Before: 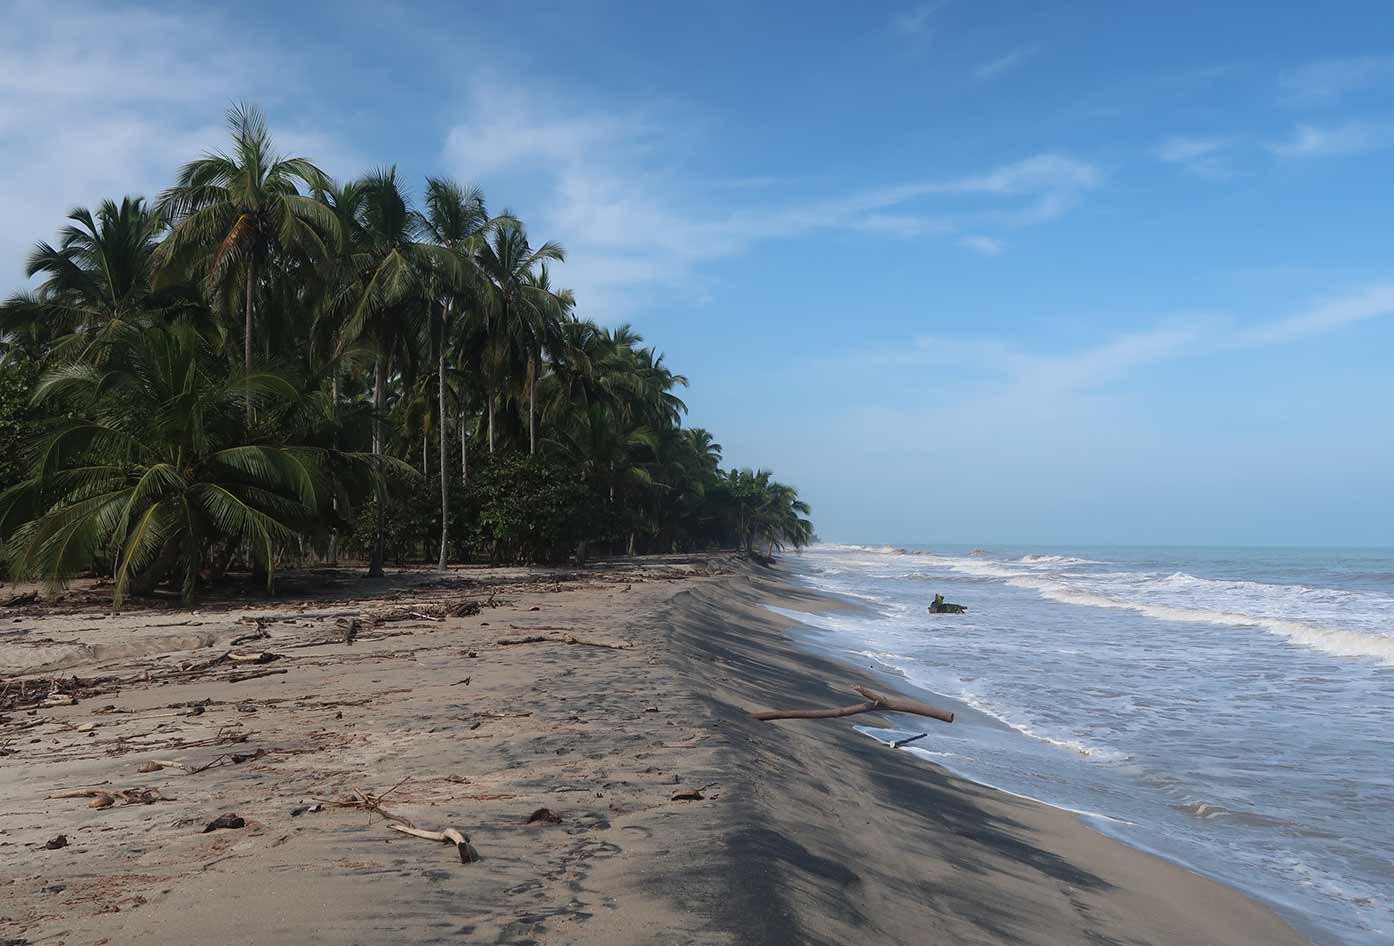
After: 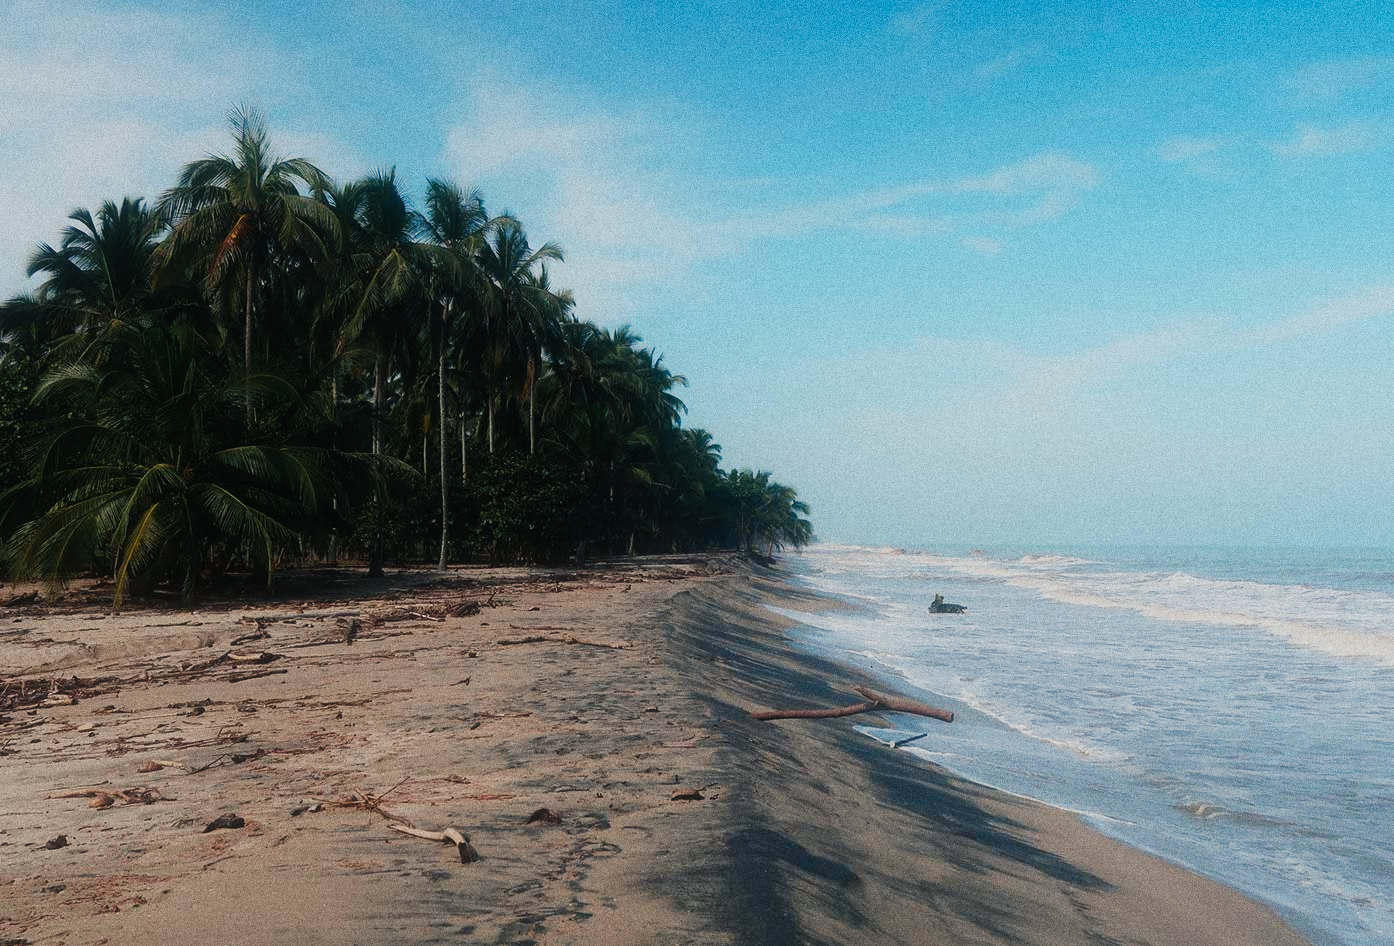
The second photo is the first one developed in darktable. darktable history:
contrast equalizer "negative clarity": octaves 7, y [[0.6 ×6], [0.55 ×6], [0 ×6], [0 ×6], [0 ×6]], mix -0.3
color balance rgb "creative | pacific film": shadows lift › chroma 2%, shadows lift › hue 219.6°, power › hue 313.2°, highlights gain › chroma 3%, highlights gain › hue 75.6°, global offset › luminance 0.5%, perceptual saturation grading › global saturation 15.33%, perceptual saturation grading › highlights -19.33%, perceptual saturation grading › shadows 20%, global vibrance 20%
color equalizer "creative | pacific": saturation › orange 1.03, saturation › yellow 0.883, saturation › green 0.883, saturation › blue 1.08, saturation › magenta 1.05, hue › orange -4.88, hue › green 8.78, brightness › red 1.06, brightness › orange 1.08, brightness › yellow 0.916, brightness › green 0.916, brightness › cyan 1.04, brightness › blue 1.12, brightness › magenta 1.07 | blend: blend mode normal, opacity 100%; mask: uniform (no mask)
diffuse or sharpen "bloom 20%": radius span 32, 1st order speed 50%, 2nd order speed 50%, 3rd order speed 50%, 4th order speed 50% | blend: blend mode normal, opacity 20%; mask: uniform (no mask)
exposure "auto exposure": compensate highlight preservation false
rgb primaries "creative | pacific": red hue -0.042, red purity 1.1, green hue 0.047, green purity 1.12, blue hue -0.089, blue purity 0.937
sigmoid: contrast 1.7, skew -0.2, preserve hue 0%, red attenuation 0.1, red rotation 0.035, green attenuation 0.1, green rotation -0.017, blue attenuation 0.15, blue rotation -0.052, base primaries Rec2020
grain "silver grain": coarseness 0.09 ISO, strength 40%
